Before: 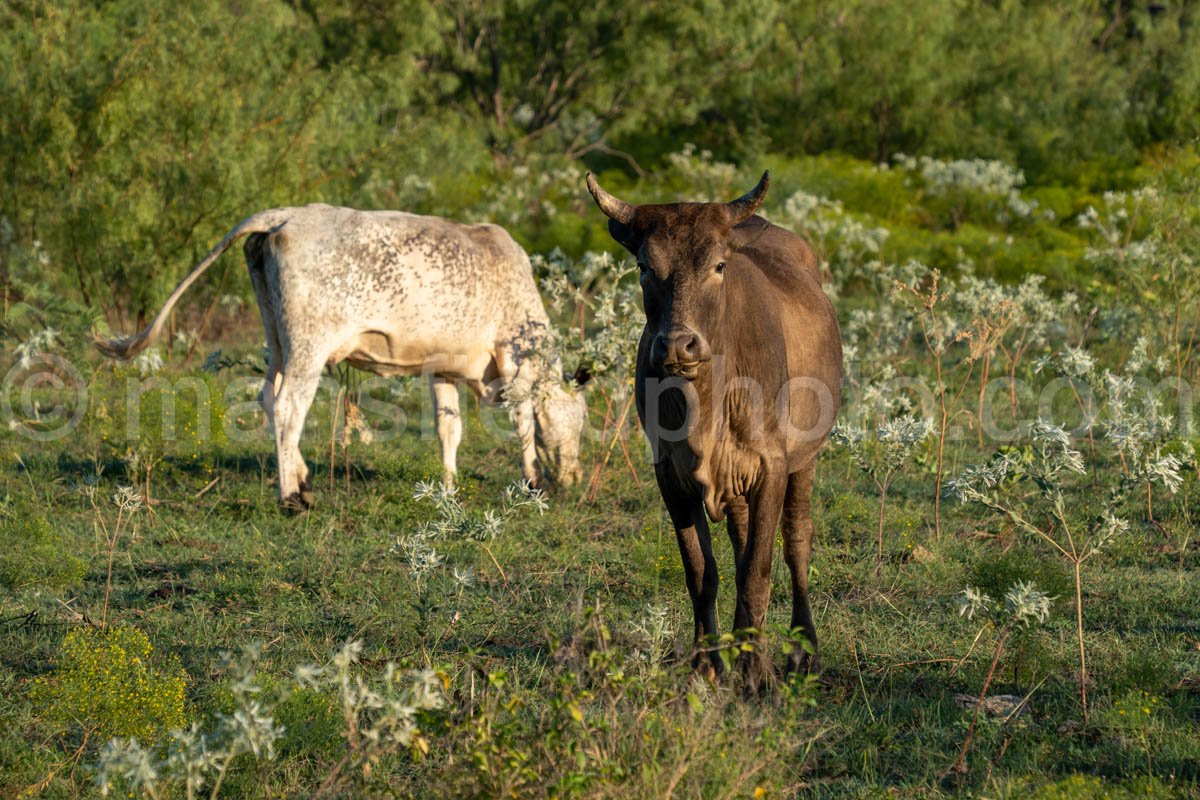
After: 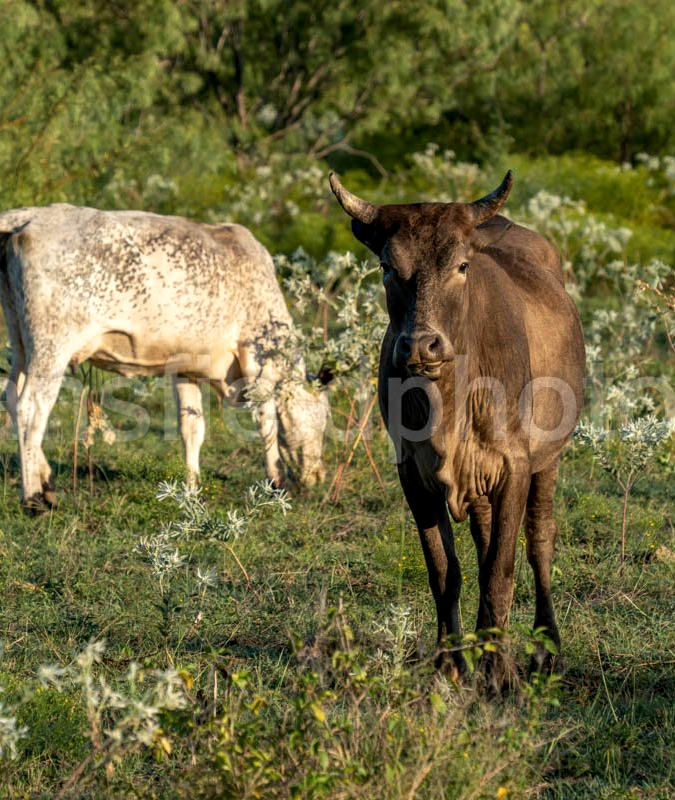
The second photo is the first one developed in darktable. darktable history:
crop: left 21.496%, right 22.254%
local contrast: on, module defaults
